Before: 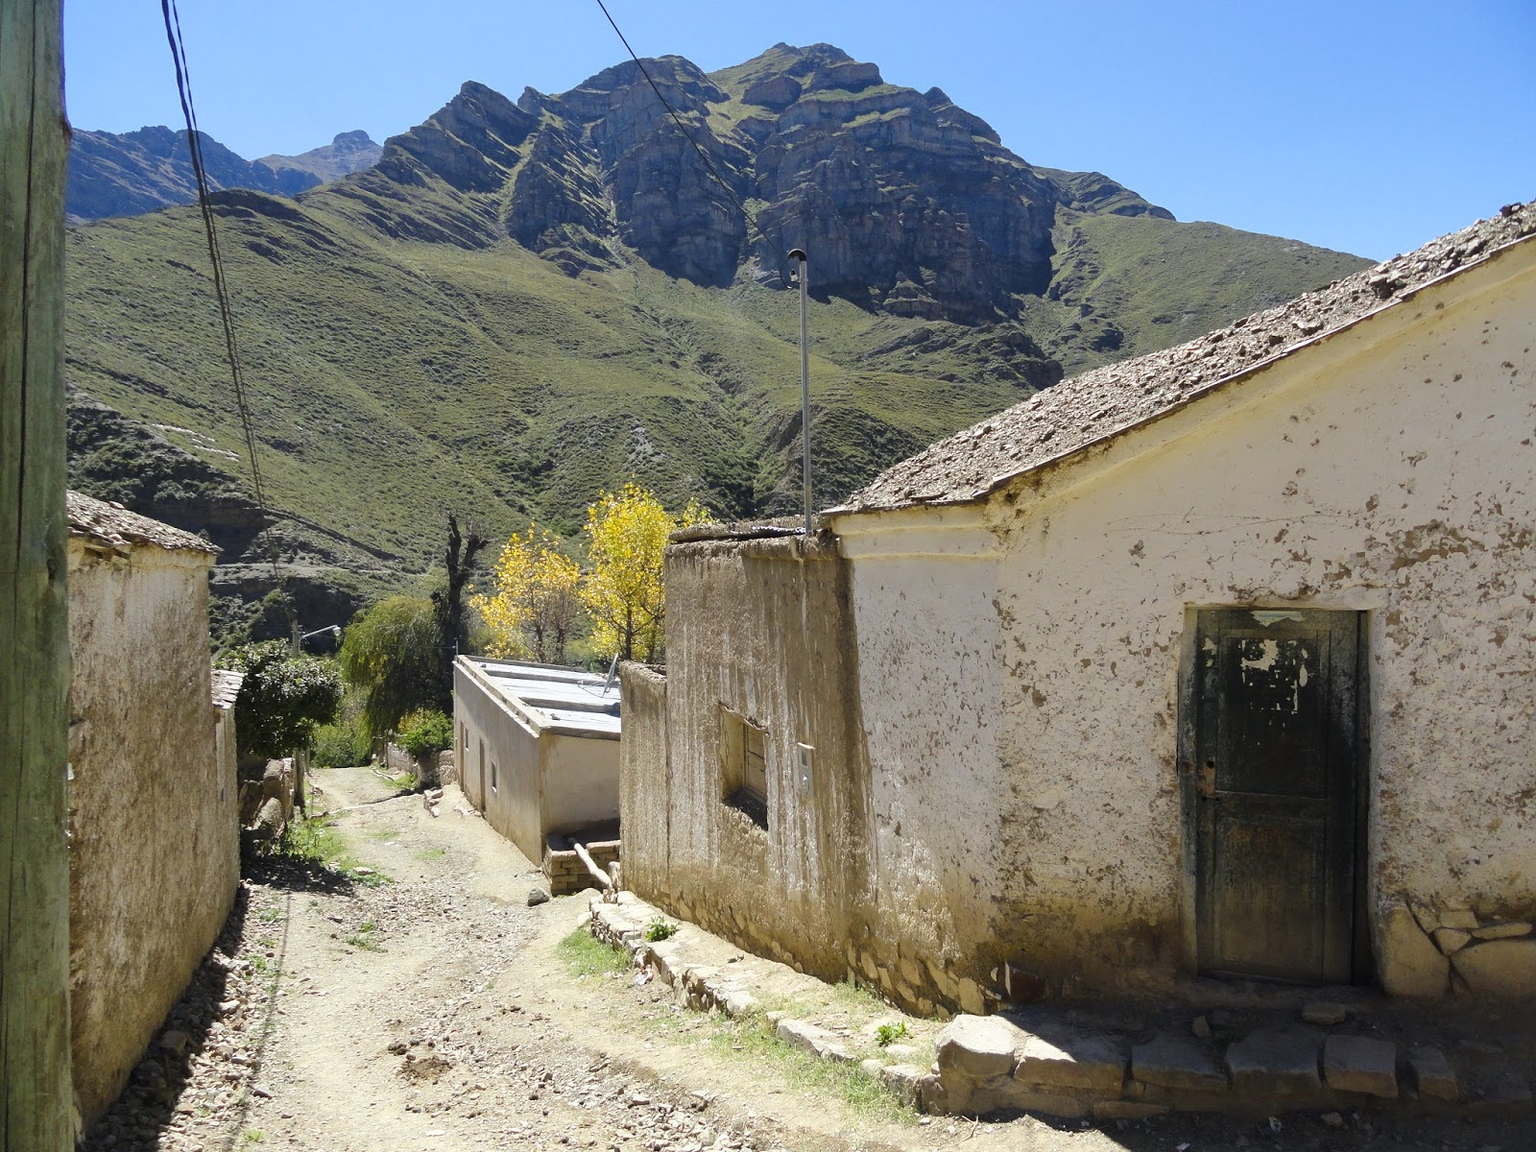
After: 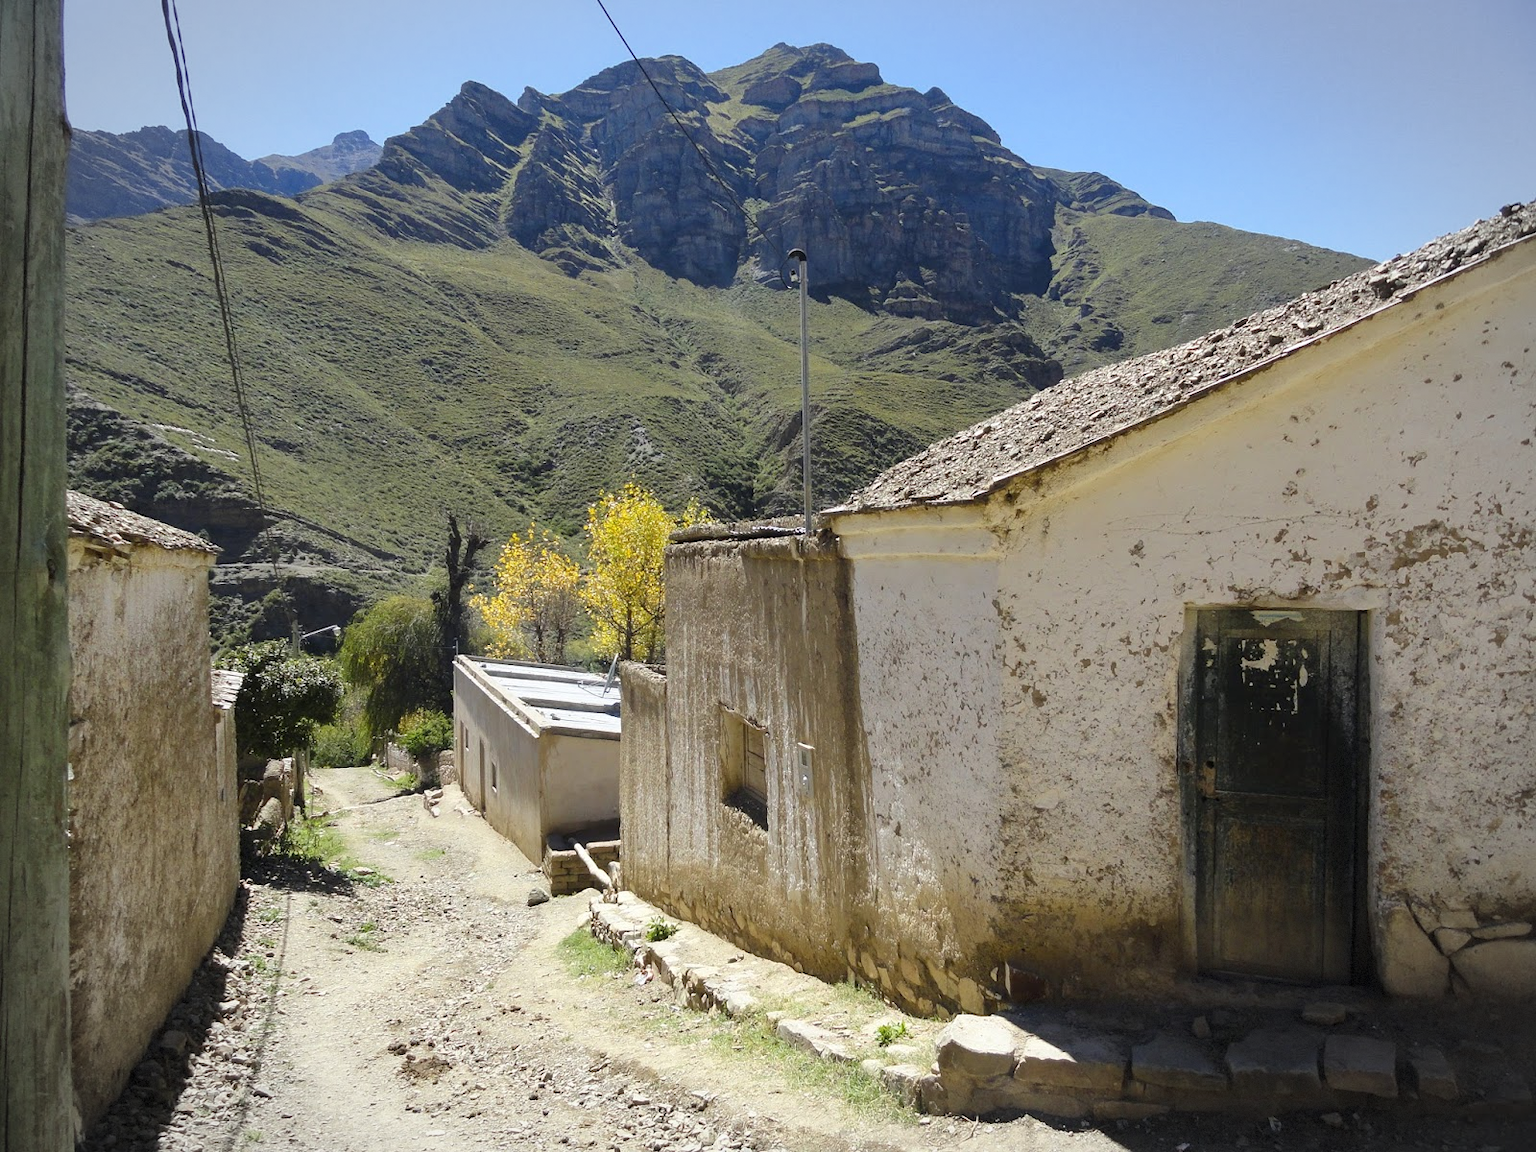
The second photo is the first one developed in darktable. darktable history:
vignetting: brightness -0.208, automatic ratio true, dithering 8-bit output, unbound false
